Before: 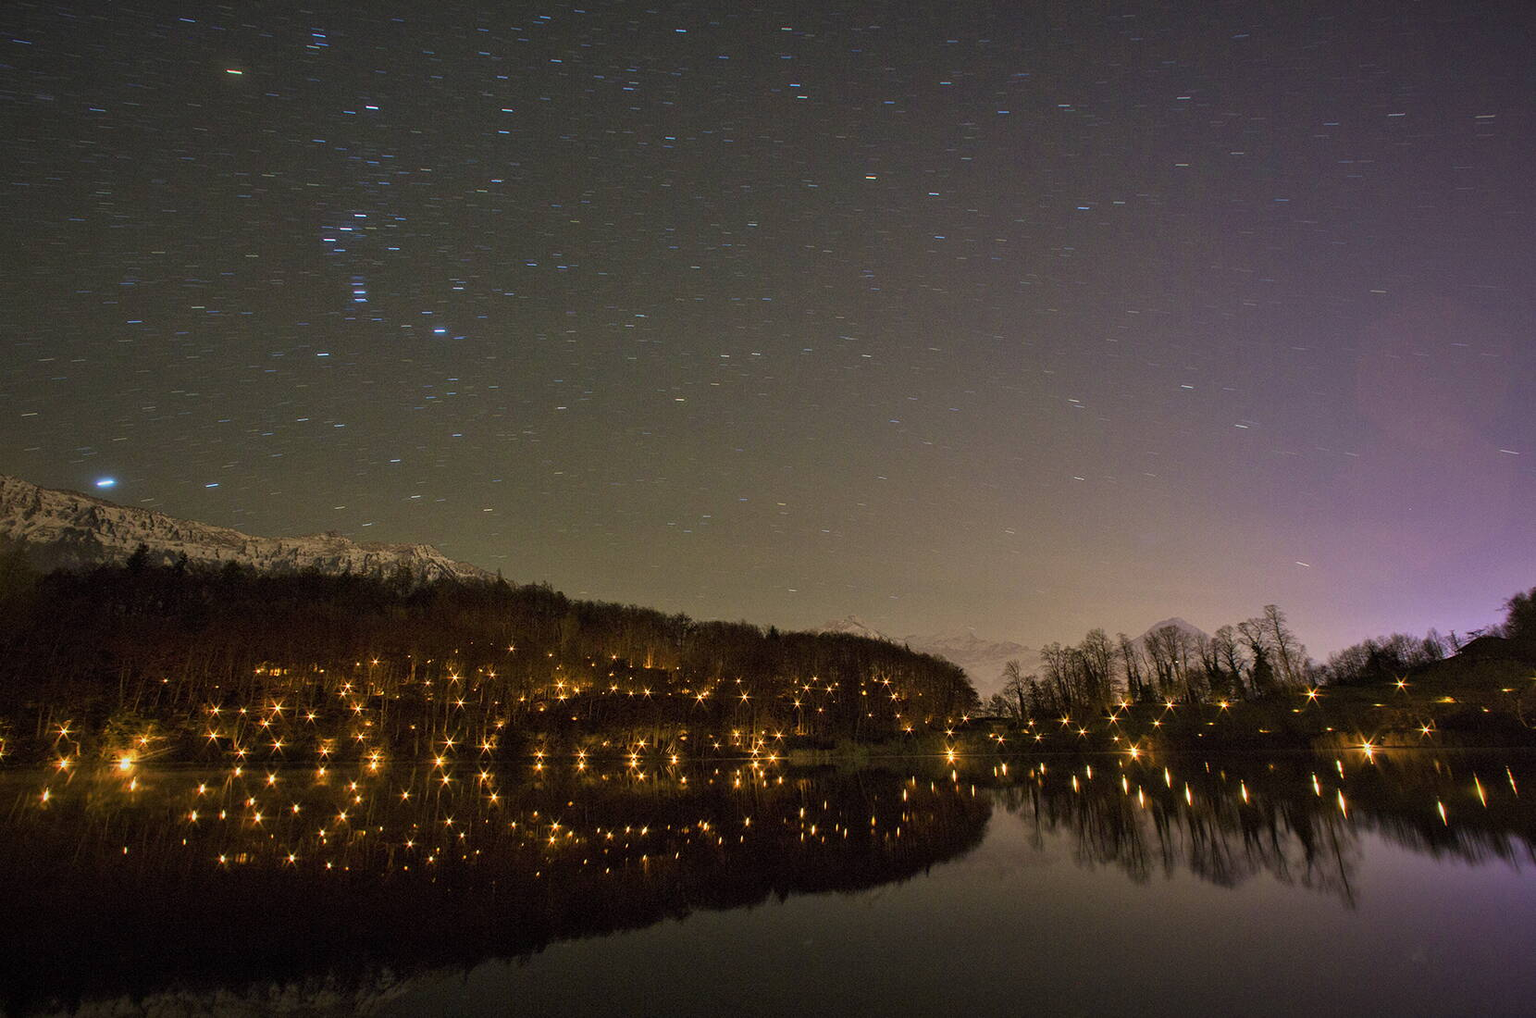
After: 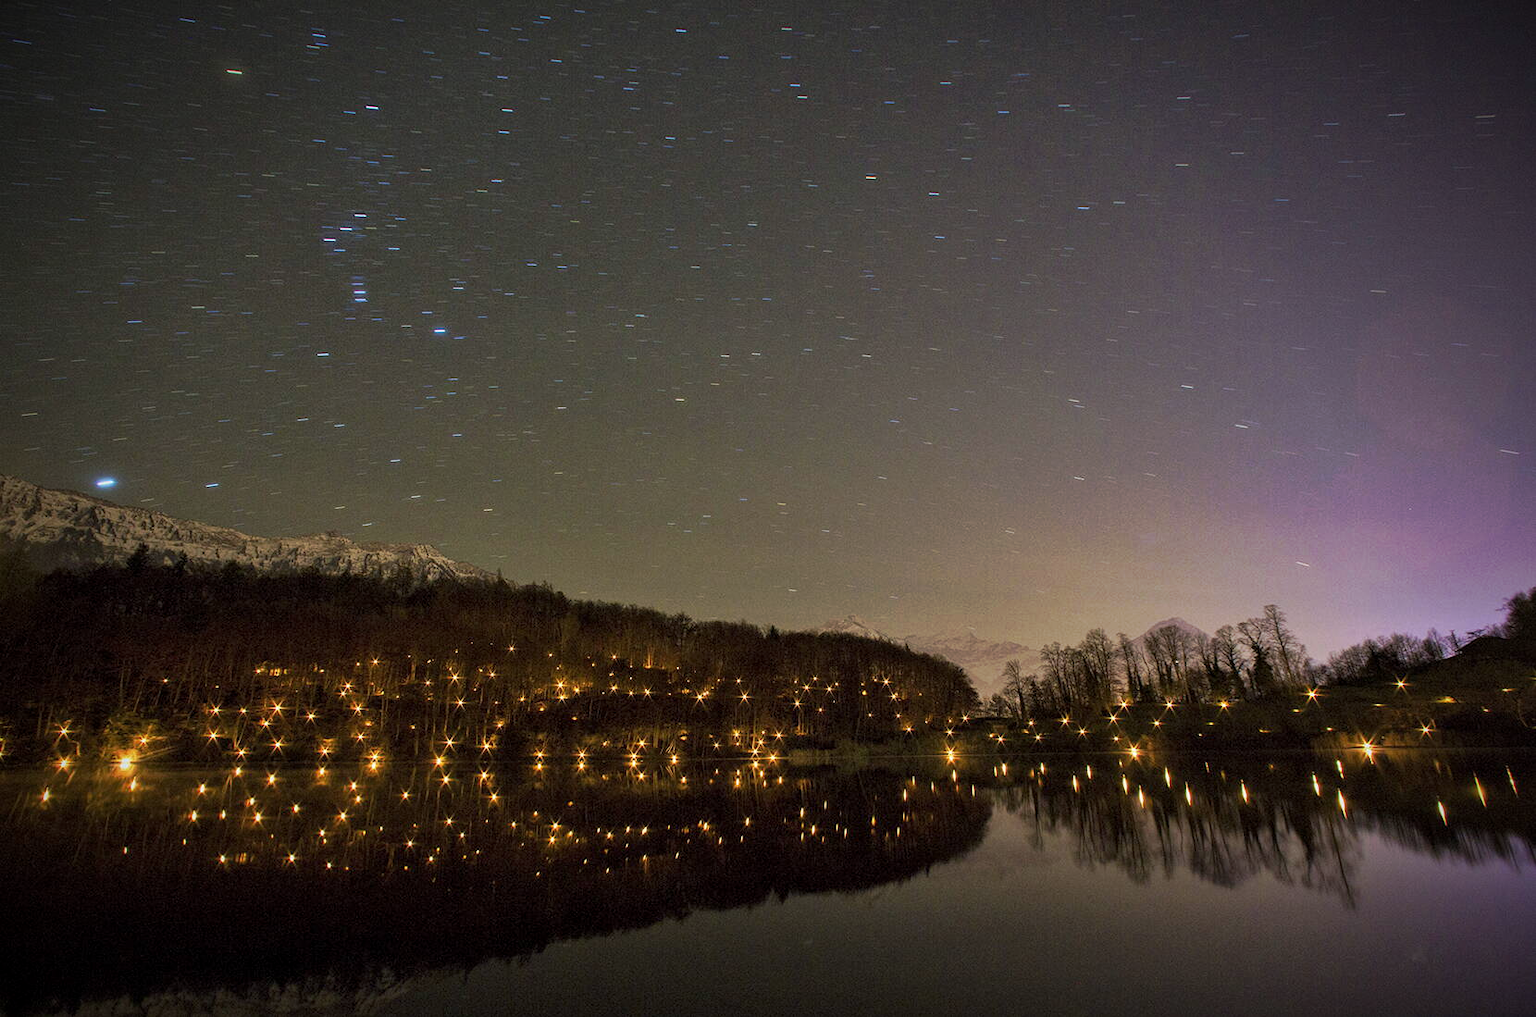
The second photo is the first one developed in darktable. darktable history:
tone curve: curves: ch0 [(0, 0) (0.003, 0.003) (0.011, 0.011) (0.025, 0.025) (0.044, 0.044) (0.069, 0.069) (0.1, 0.099) (0.136, 0.135) (0.177, 0.177) (0.224, 0.224) (0.277, 0.276) (0.335, 0.334) (0.399, 0.398) (0.468, 0.467) (0.543, 0.565) (0.623, 0.641) (0.709, 0.723) (0.801, 0.81) (0.898, 0.902) (1, 1)], preserve colors none
vignetting: brightness -0.629, saturation -0.007, center (-0.028, 0.239)
local contrast: highlights 100%, shadows 100%, detail 120%, midtone range 0.2
white balance: red 0.986, blue 1.01
